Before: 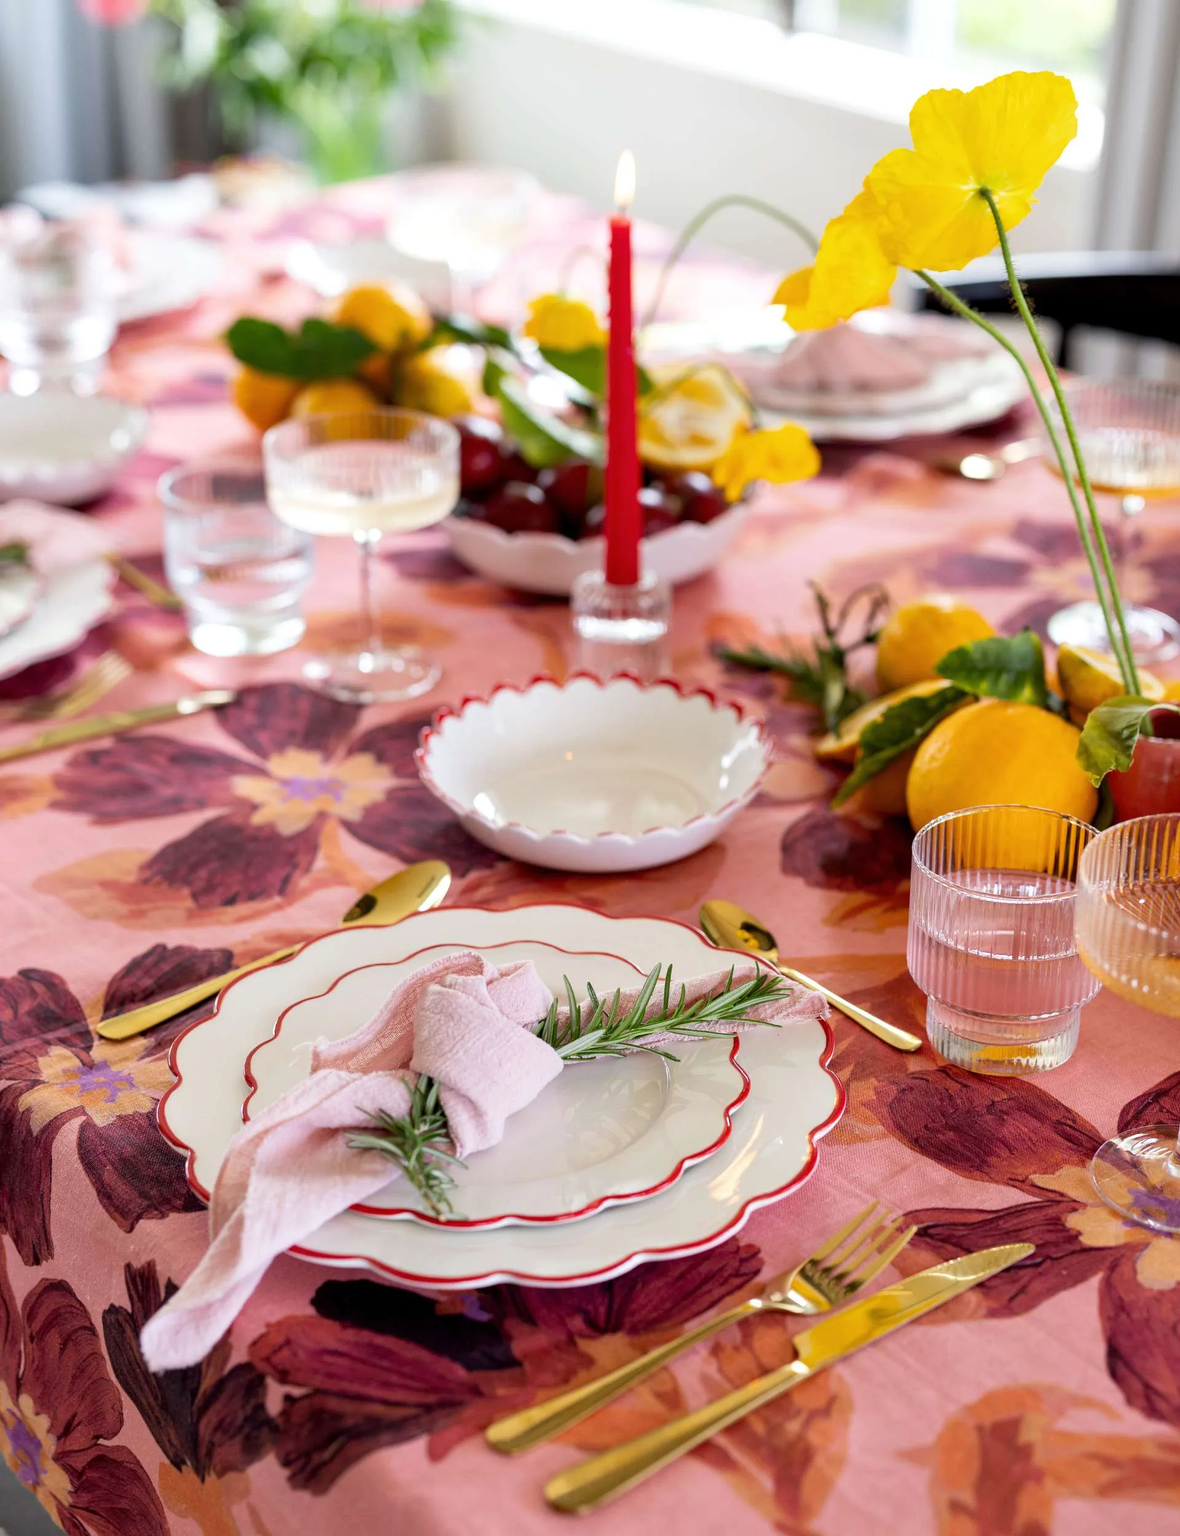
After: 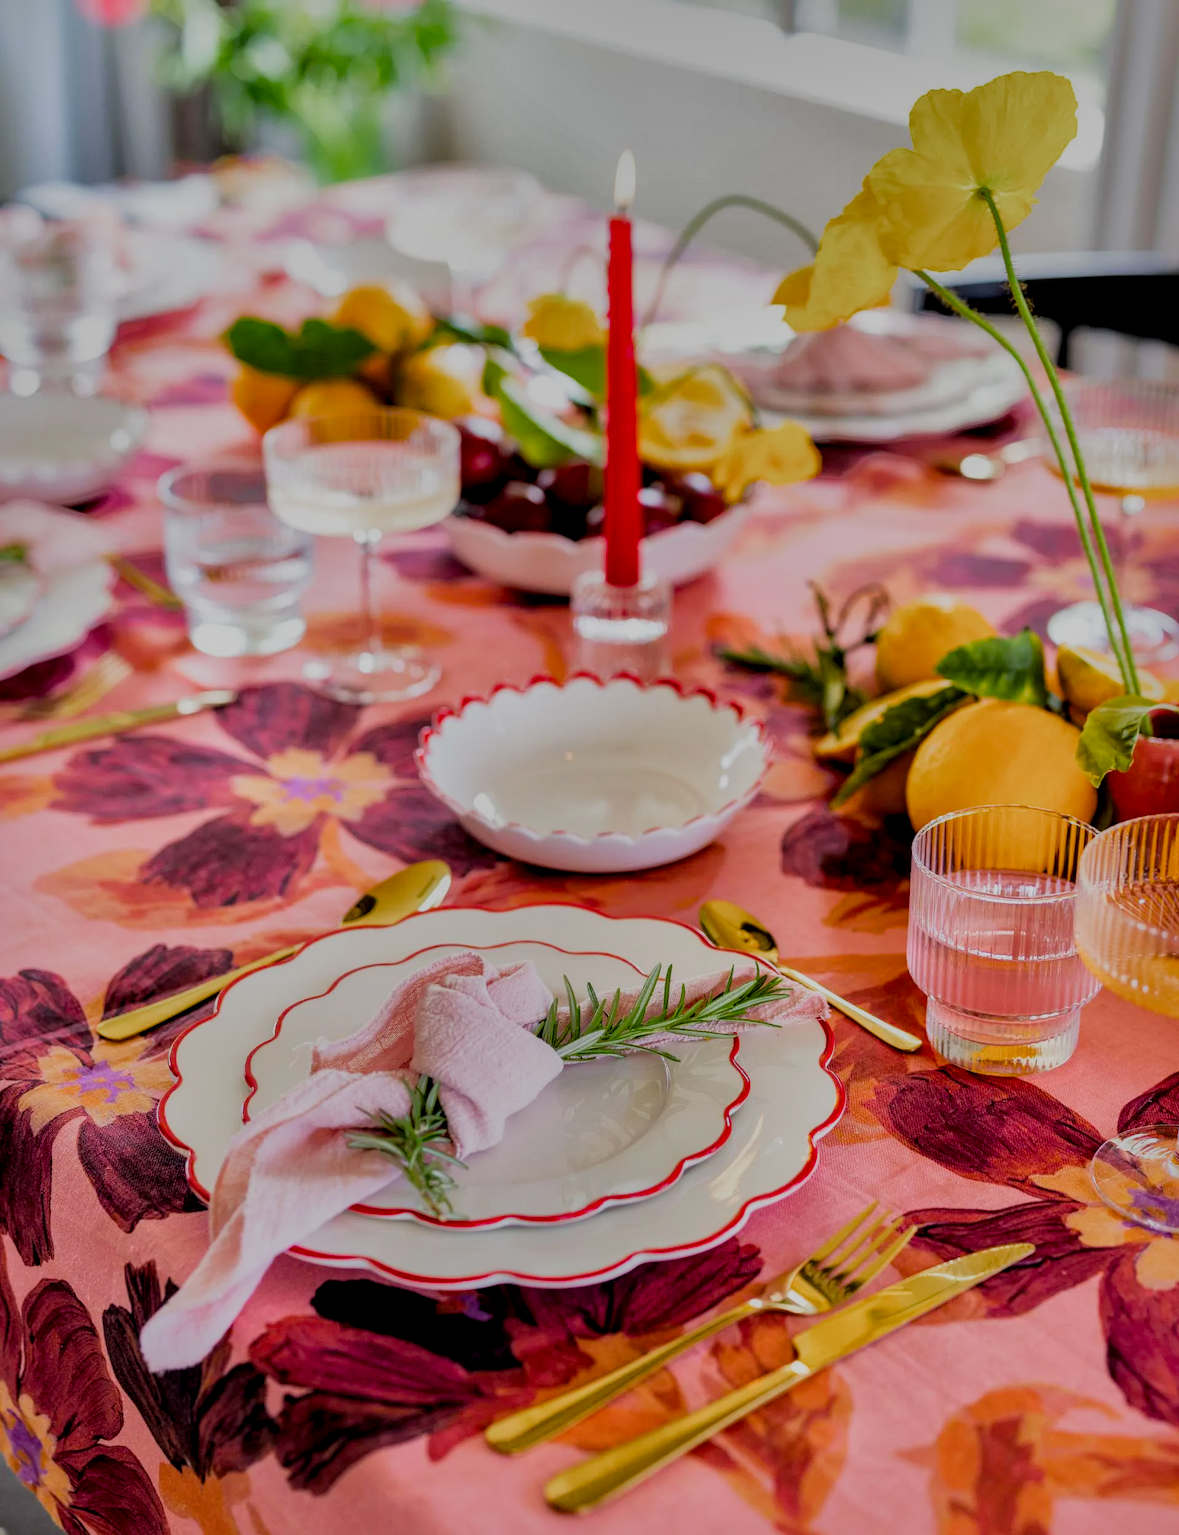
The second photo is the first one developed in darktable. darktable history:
local contrast: on, module defaults
color balance rgb: perceptual saturation grading › global saturation 25%, global vibrance 20%
shadows and highlights: shadows -19.91, highlights -73.15
filmic rgb: middle gray luminance 18.42%, black relative exposure -11.25 EV, white relative exposure 3.75 EV, threshold 6 EV, target black luminance 0%, hardness 5.87, latitude 57.4%, contrast 0.963, shadows ↔ highlights balance 49.98%, add noise in highlights 0, preserve chrominance luminance Y, color science v3 (2019), use custom middle-gray values true, iterations of high-quality reconstruction 0, contrast in highlights soft, enable highlight reconstruction true
